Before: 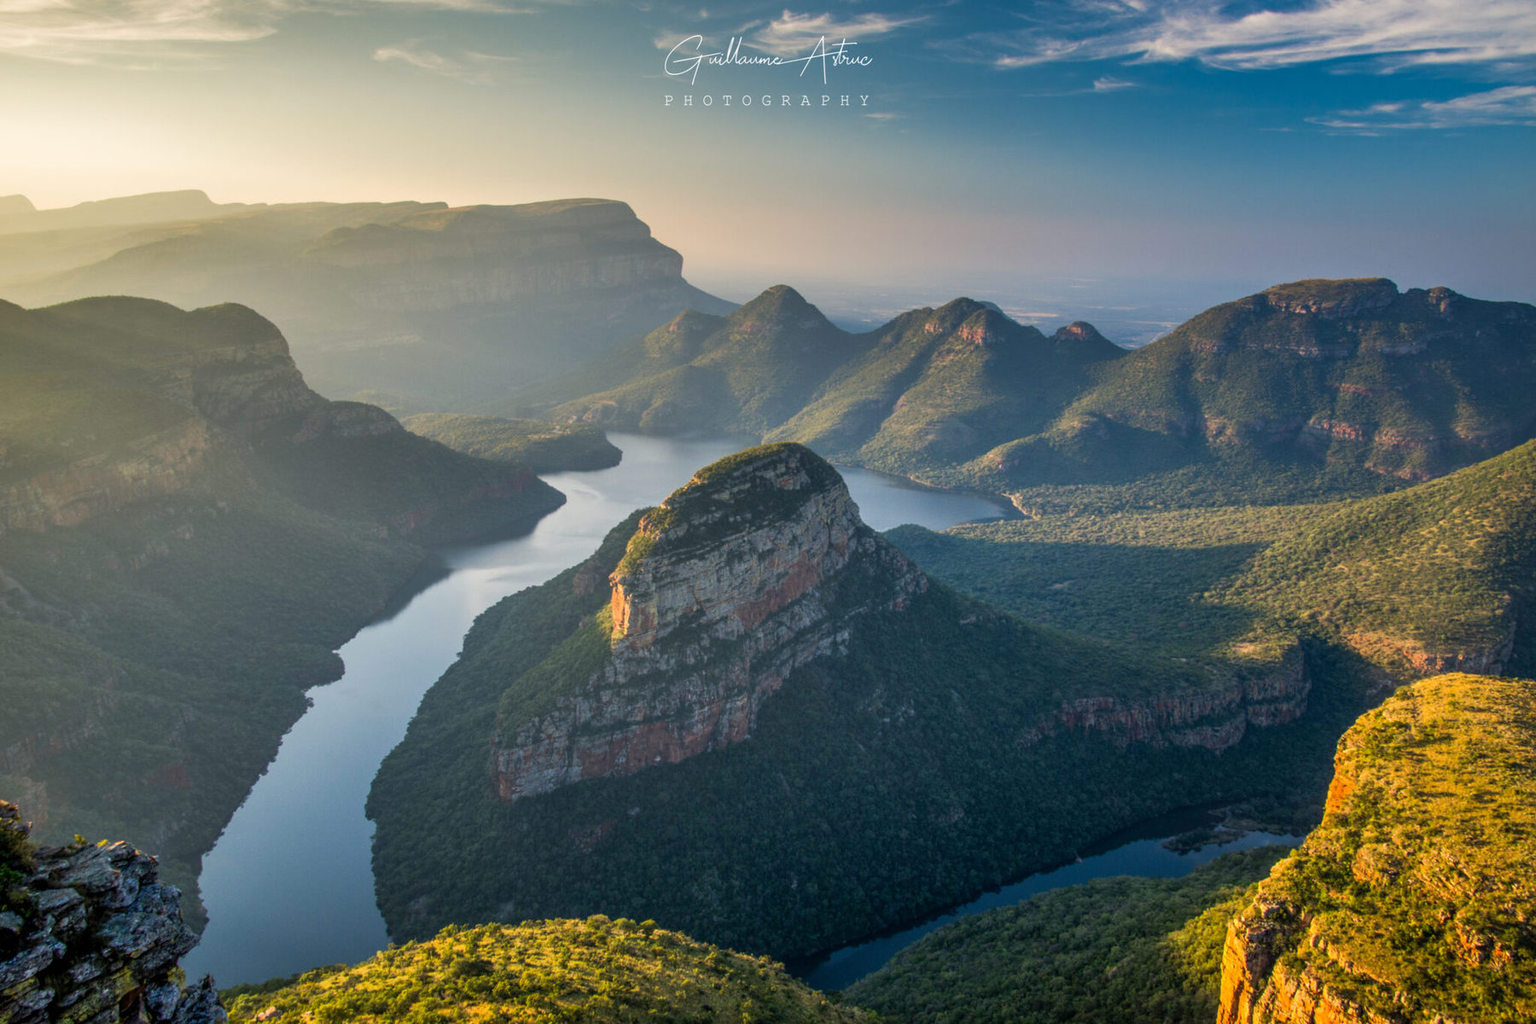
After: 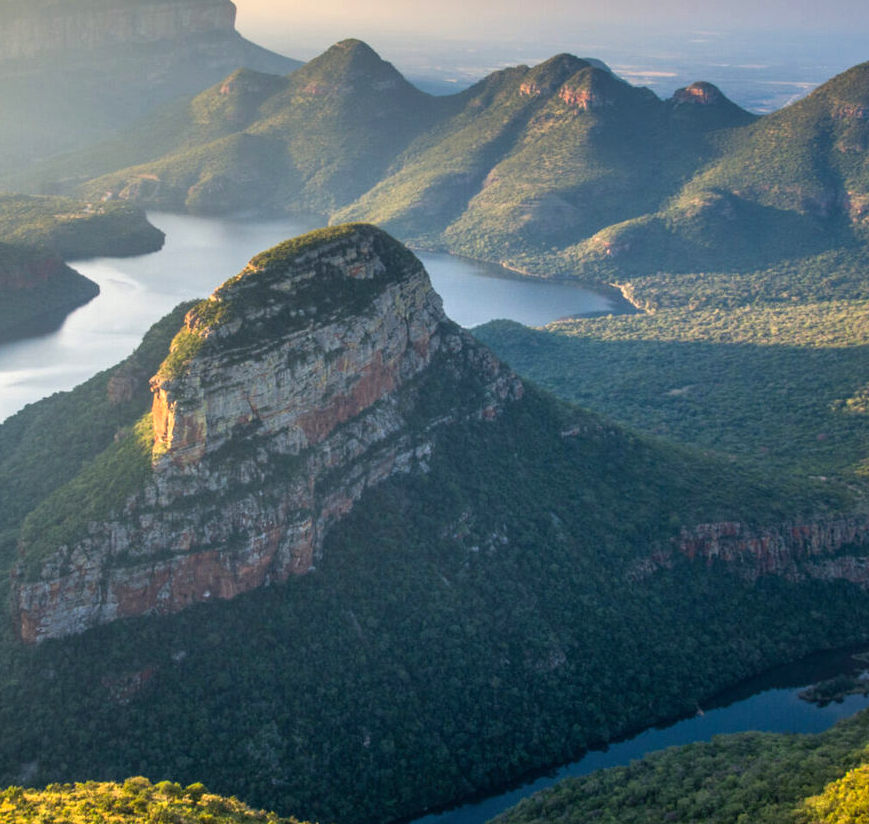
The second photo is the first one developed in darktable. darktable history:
exposure: exposure 0.496 EV, compensate highlight preservation false
crop: left 31.379%, top 24.658%, right 20.326%, bottom 6.628%
